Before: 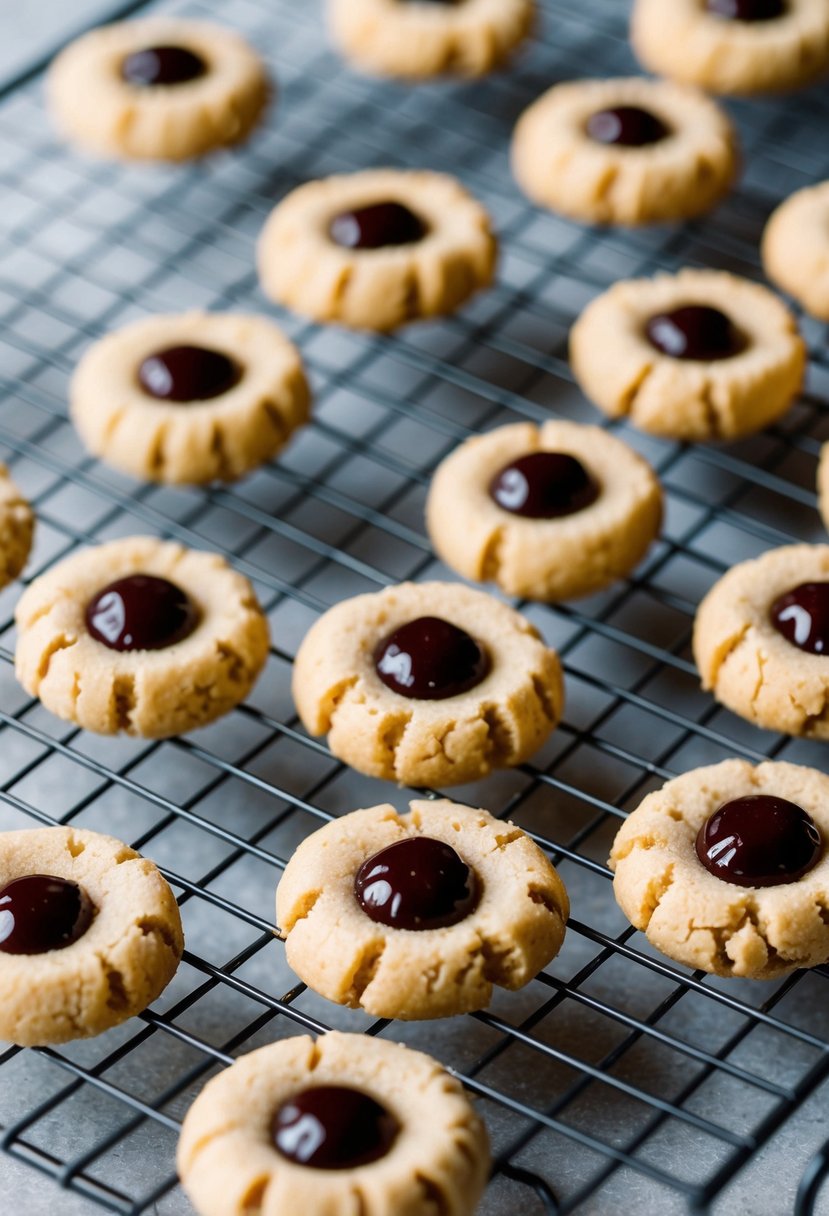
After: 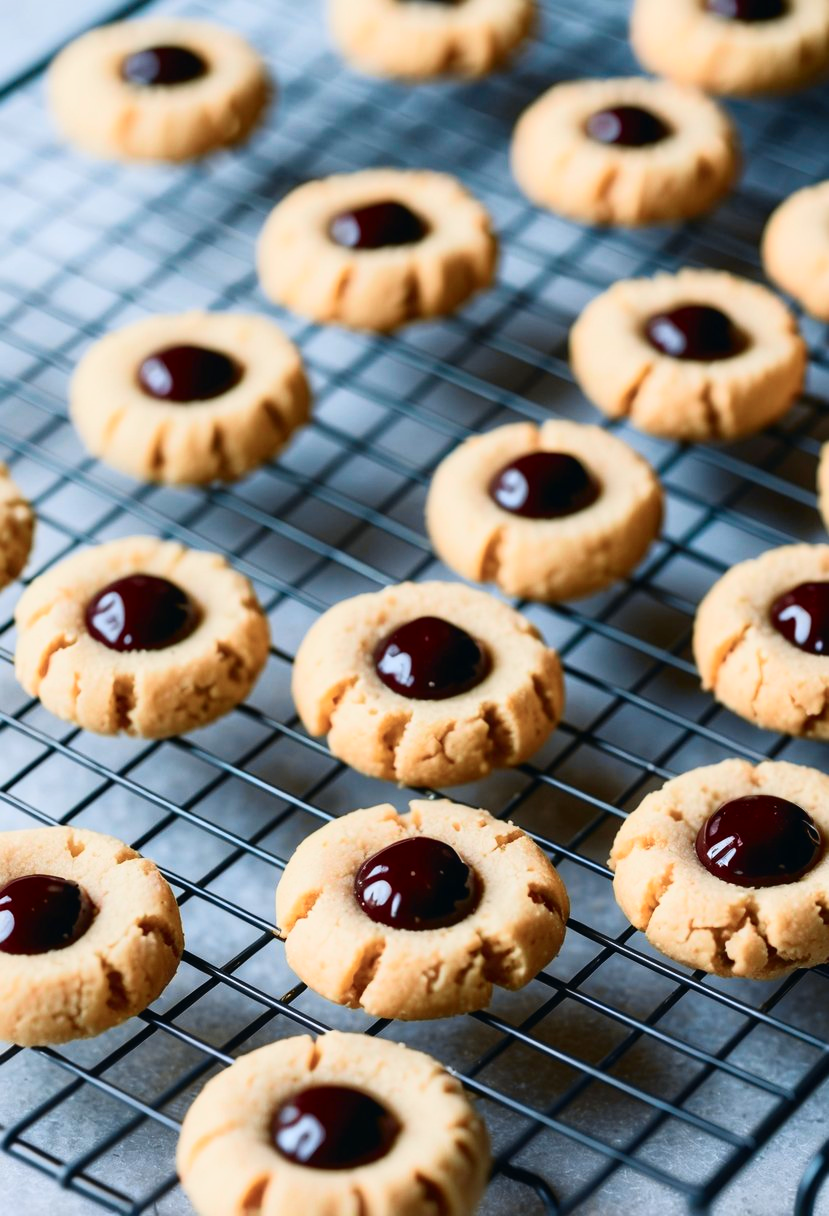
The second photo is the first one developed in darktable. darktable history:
tone curve: curves: ch0 [(0, 0.013) (0.104, 0.103) (0.258, 0.267) (0.448, 0.487) (0.709, 0.794) (0.886, 0.922) (0.994, 0.971)]; ch1 [(0, 0) (0.335, 0.298) (0.446, 0.413) (0.488, 0.484) (0.515, 0.508) (0.566, 0.593) (0.635, 0.661) (1, 1)]; ch2 [(0, 0) (0.314, 0.301) (0.437, 0.403) (0.502, 0.494) (0.528, 0.54) (0.557, 0.559) (0.612, 0.62) (0.715, 0.691) (1, 1)], color space Lab, independent channels, preserve colors none
